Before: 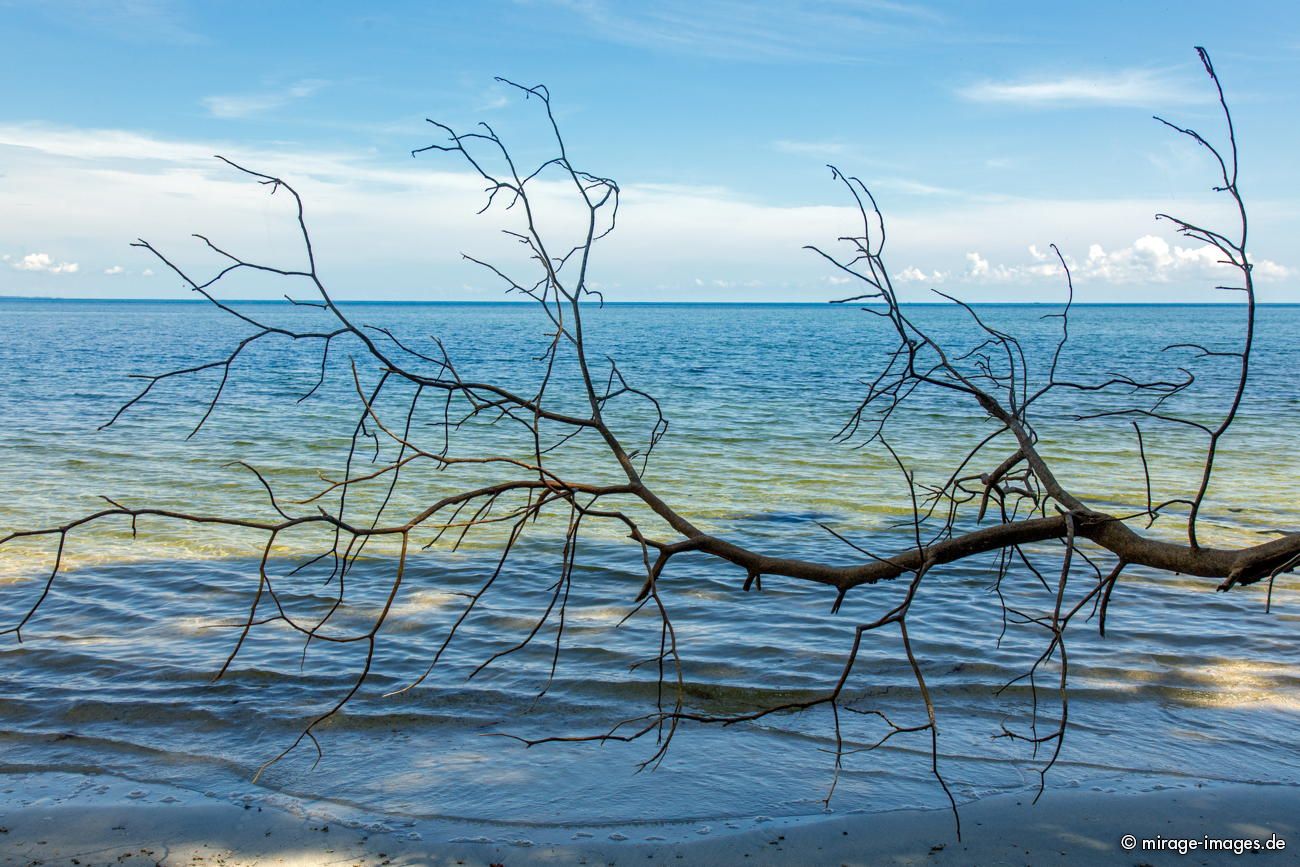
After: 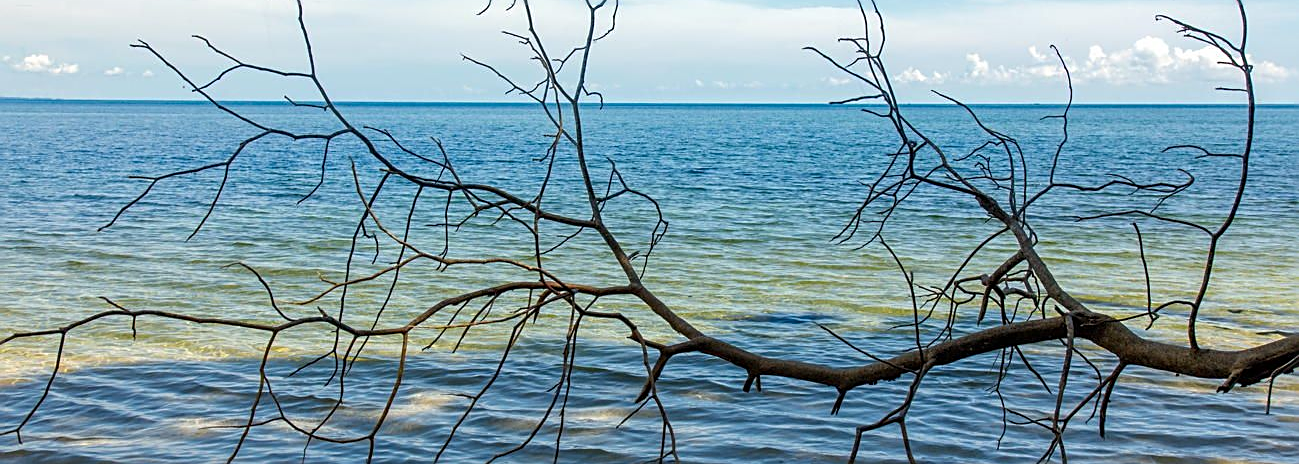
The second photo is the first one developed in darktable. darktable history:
crop and rotate: top 23.043%, bottom 23.437%
sharpen: on, module defaults
